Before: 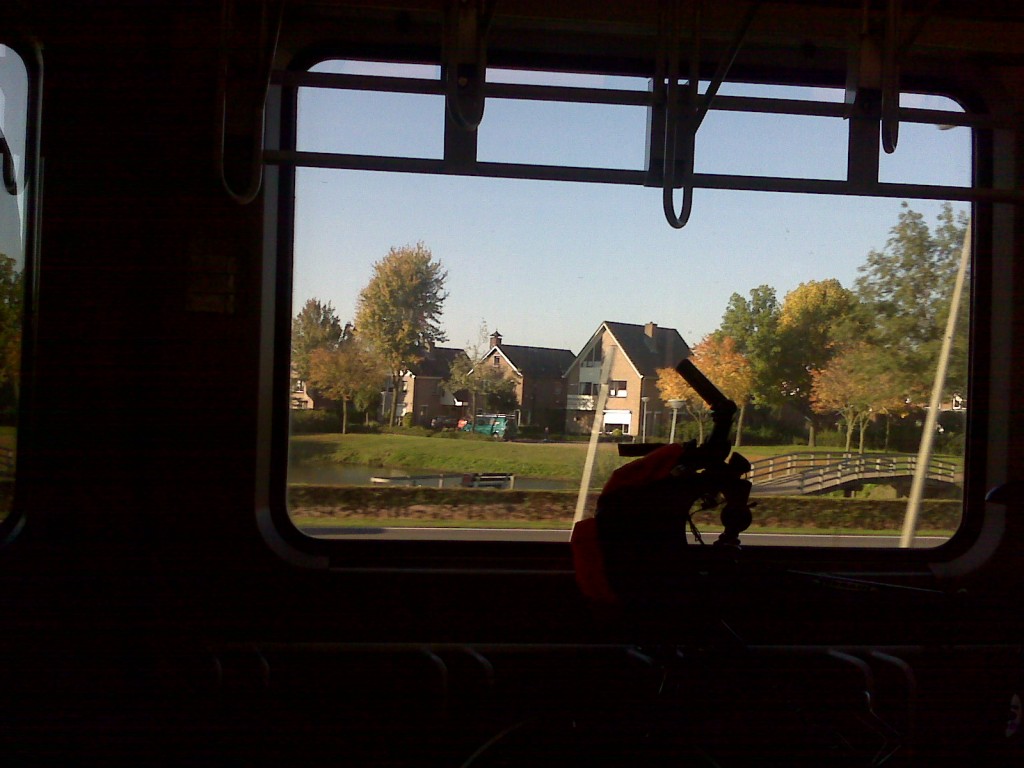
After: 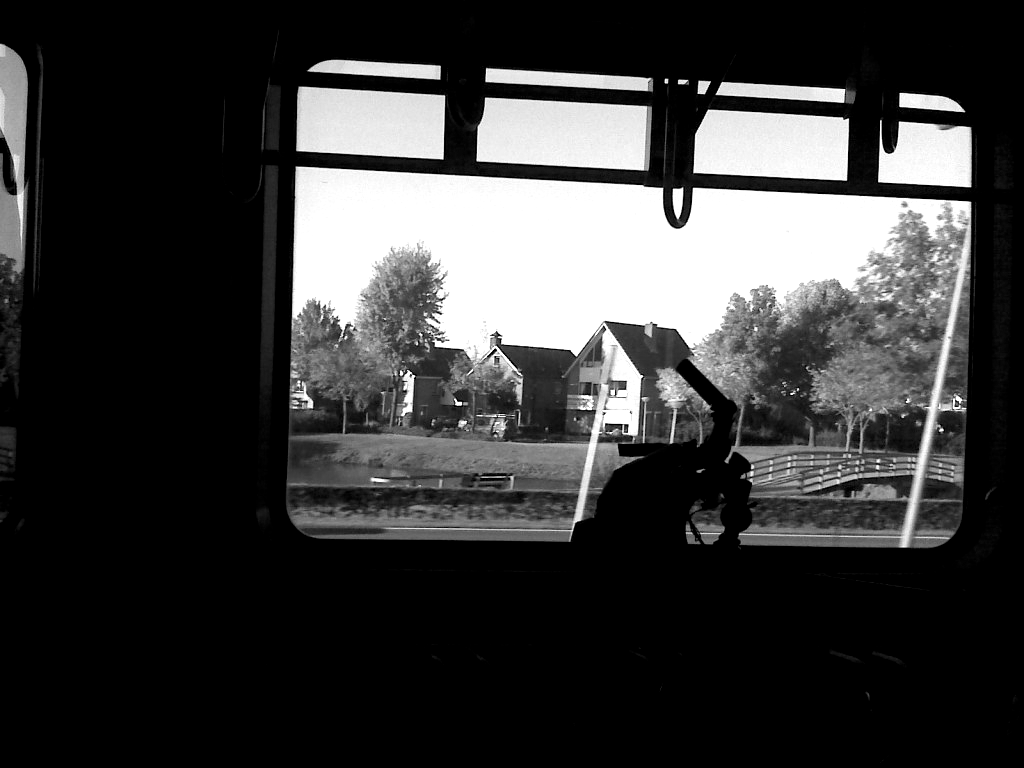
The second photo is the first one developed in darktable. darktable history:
white balance: red 0.954, blue 1.079
monochrome: on, module defaults
color balance rgb: shadows lift › luminance -21.66%, shadows lift › chroma 8.98%, shadows lift › hue 283.37°, power › chroma 1.55%, power › hue 25.59°, highlights gain › luminance 6.08%, highlights gain › chroma 2.55%, highlights gain › hue 90°, global offset › luminance -0.87%, perceptual saturation grading › global saturation 27.49%, perceptual saturation grading › highlights -28.39%, perceptual saturation grading › mid-tones 15.22%, perceptual saturation grading › shadows 33.98%, perceptual brilliance grading › highlights 10%, perceptual brilliance grading › mid-tones 5%
exposure: exposure 0.493 EV, compensate highlight preservation false
